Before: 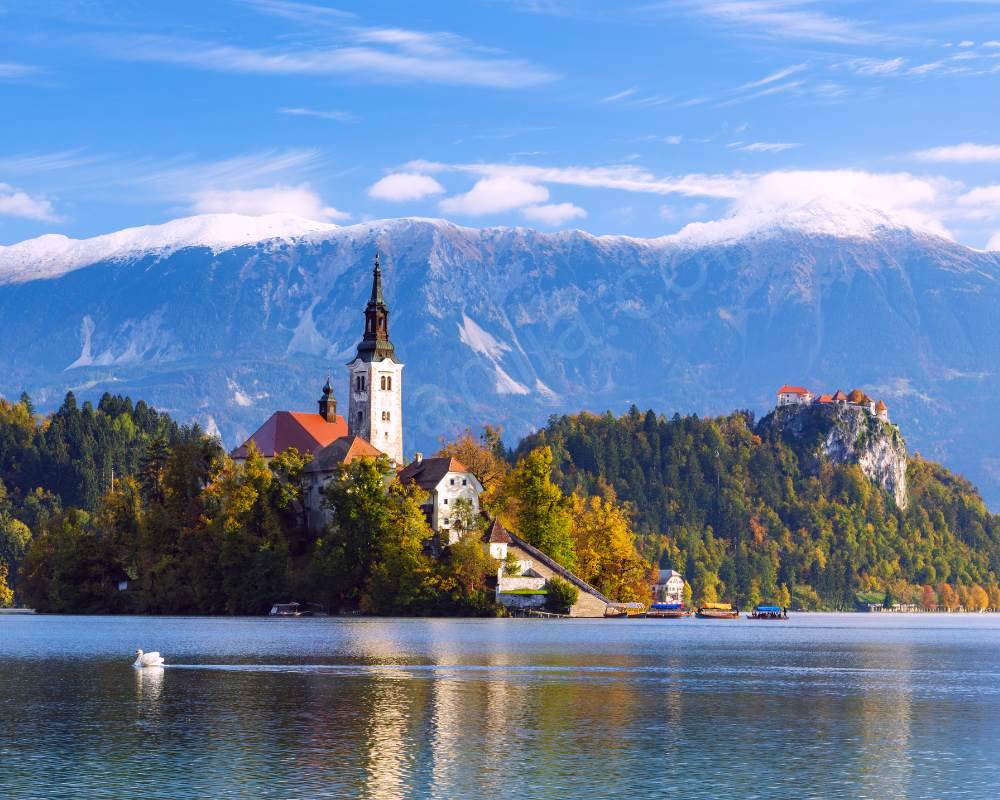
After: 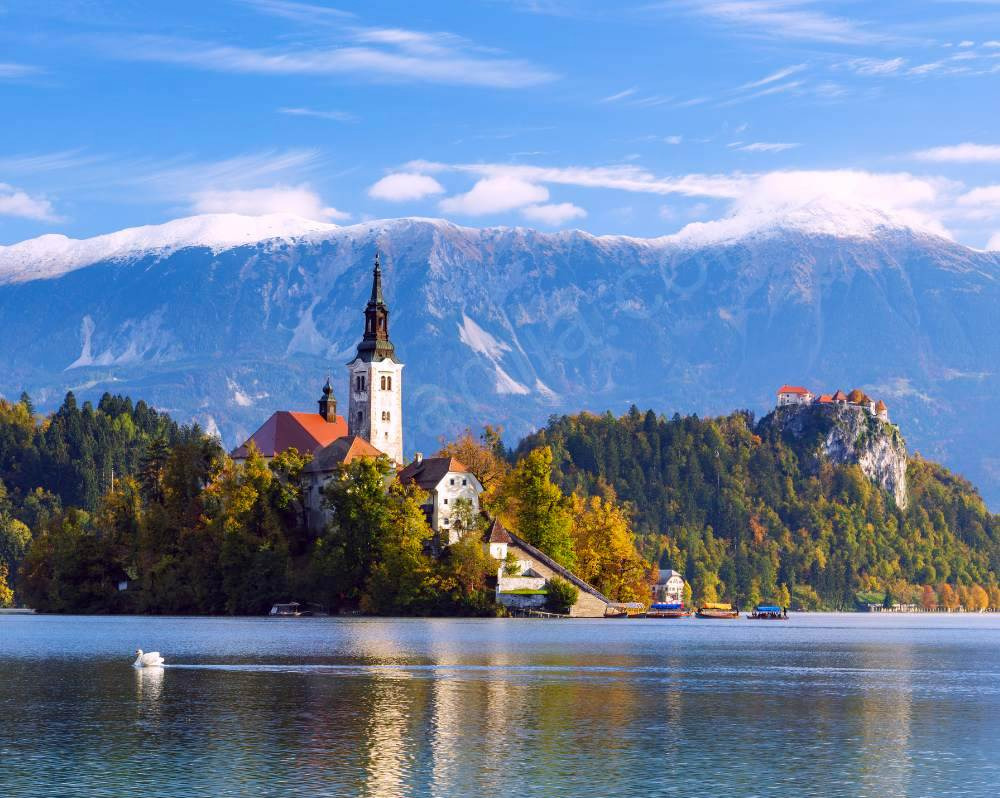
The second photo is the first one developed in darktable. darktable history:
exposure: black level correction 0.002, compensate highlight preservation false
crop: top 0.043%, bottom 0.109%
